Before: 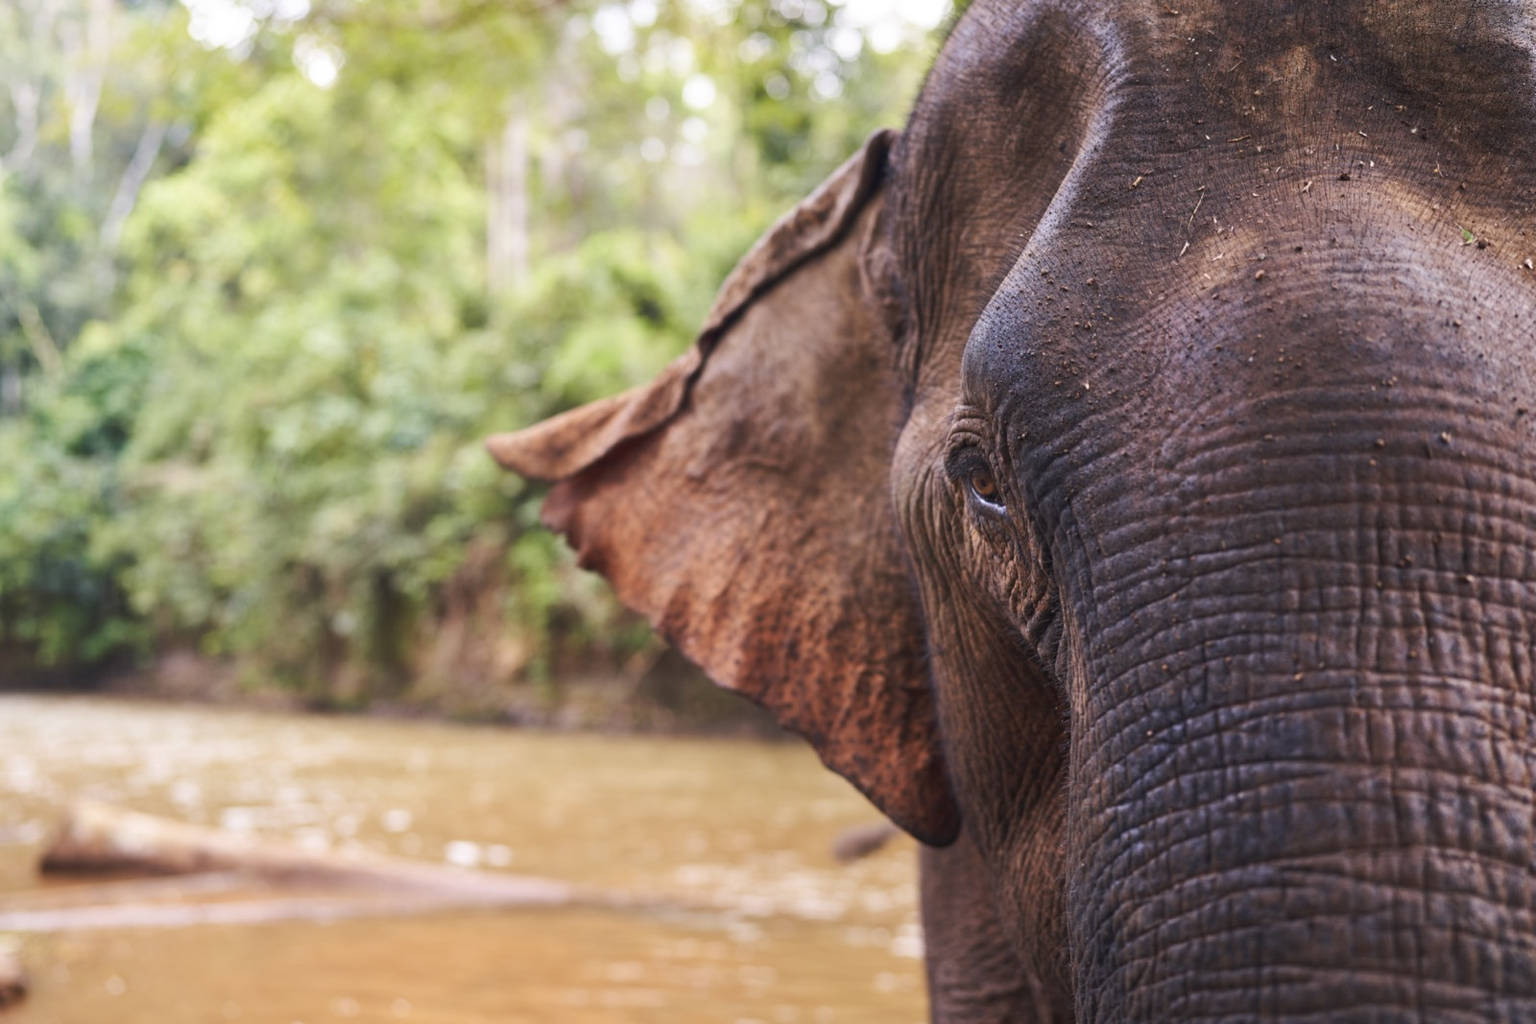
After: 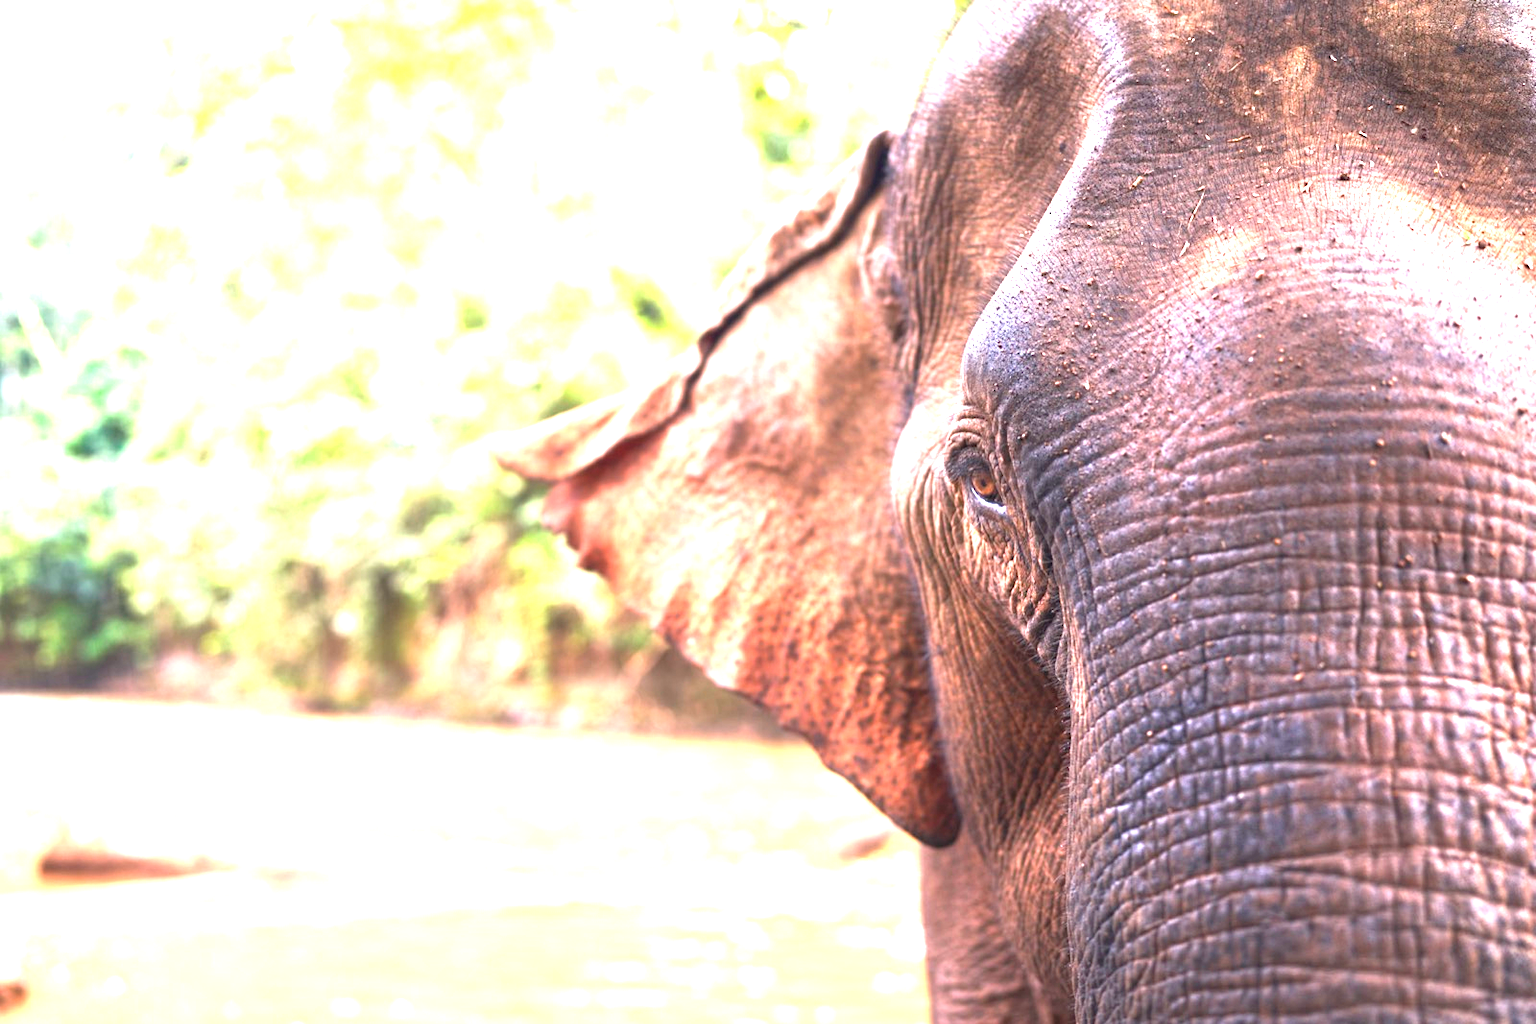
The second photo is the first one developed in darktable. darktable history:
tone equalizer: on, module defaults
exposure: black level correction 0, exposure 1.2 EV, compensate exposure bias true, compensate highlight preservation false
